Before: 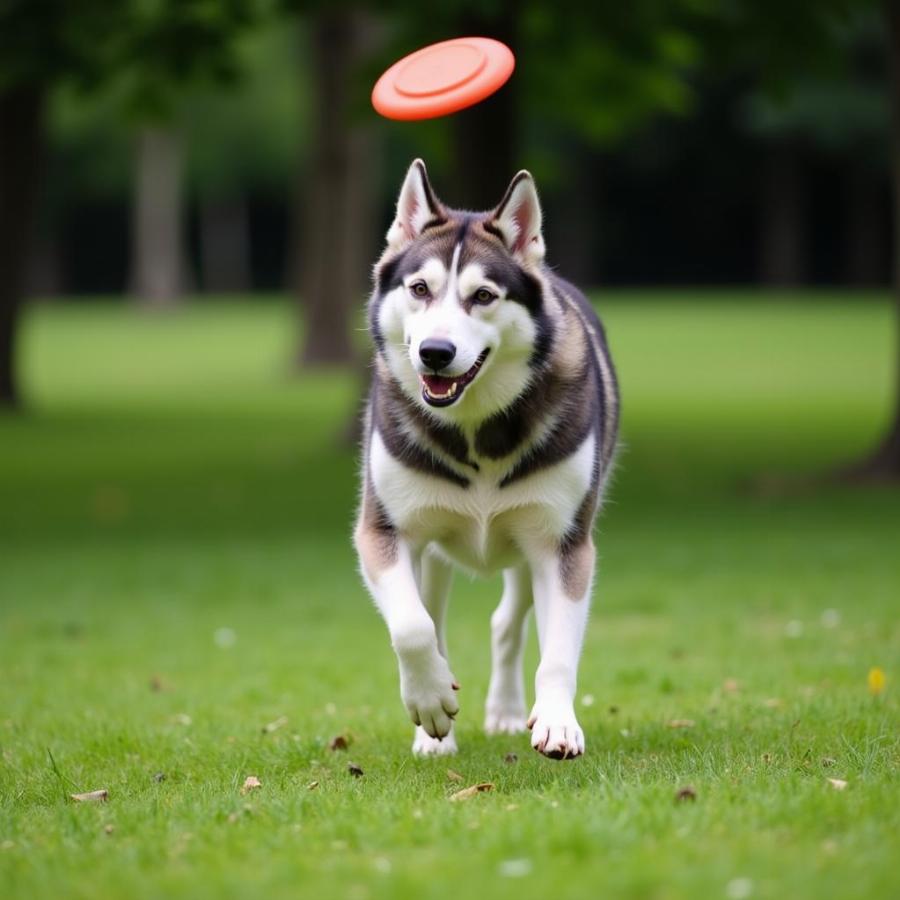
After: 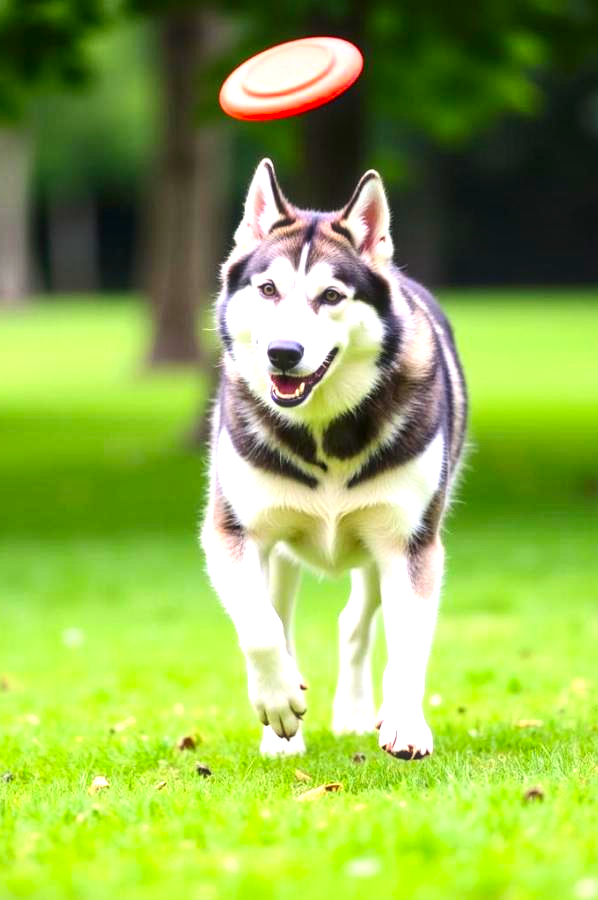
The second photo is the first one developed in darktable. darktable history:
haze removal: strength -0.058, compatibility mode true, adaptive false
local contrast: on, module defaults
crop: left 16.914%, right 16.629%
exposure: exposure 1.24 EV, compensate highlight preservation false
contrast brightness saturation: contrast 0.166, saturation 0.316
